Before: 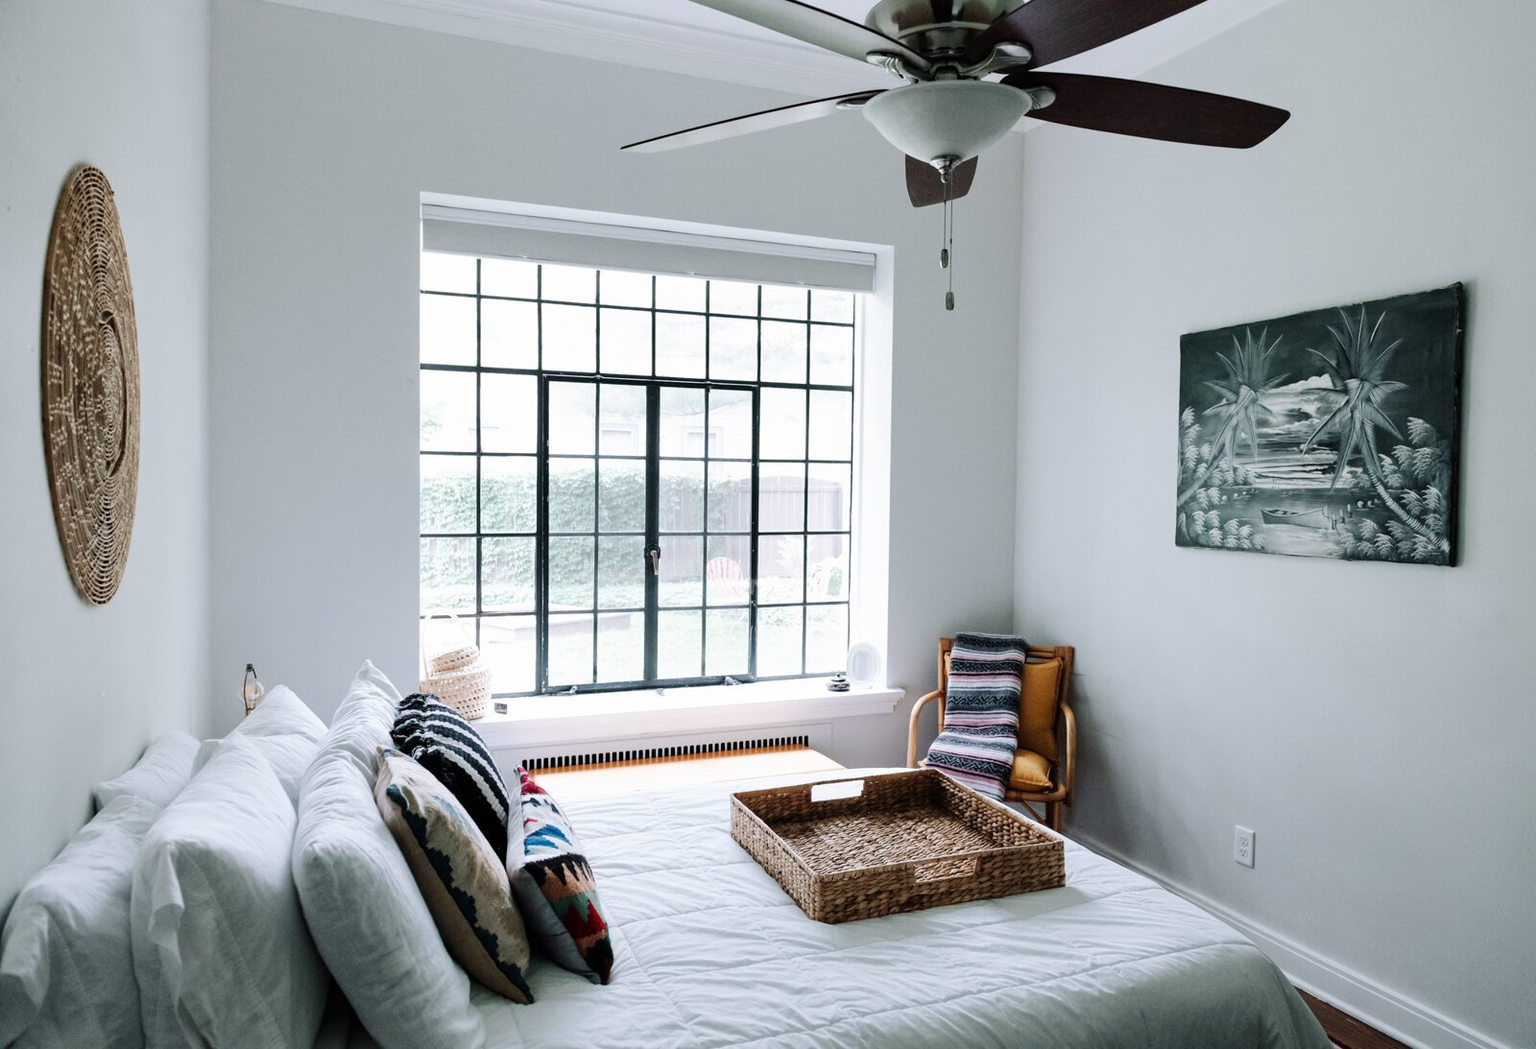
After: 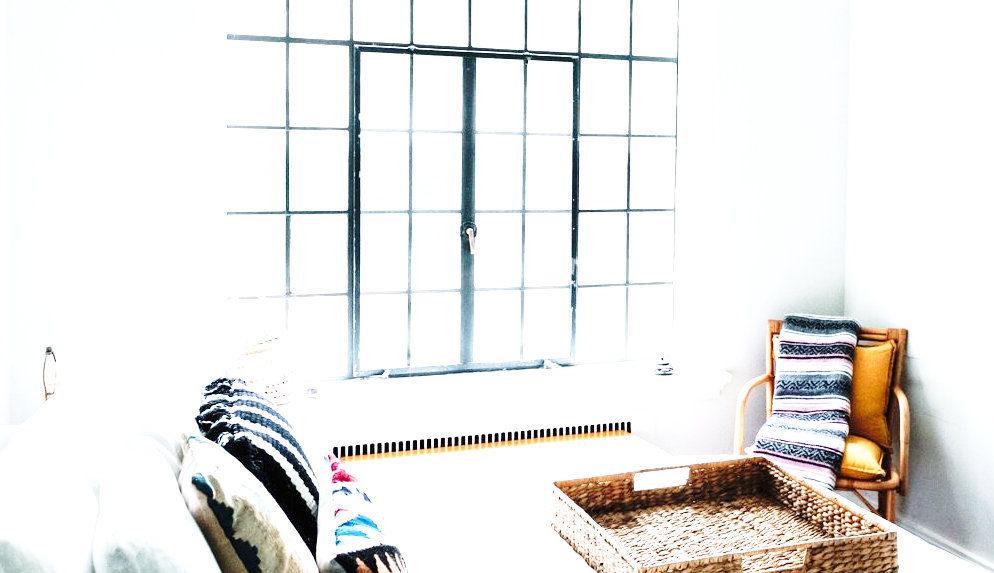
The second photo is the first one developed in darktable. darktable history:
exposure: black level correction 0, exposure 1.286 EV, compensate highlight preservation false
crop: left 13.205%, top 31.647%, right 24.664%, bottom 15.92%
base curve: curves: ch0 [(0, 0) (0.028, 0.03) (0.121, 0.232) (0.46, 0.748) (0.859, 0.968) (1, 1)], preserve colors none
